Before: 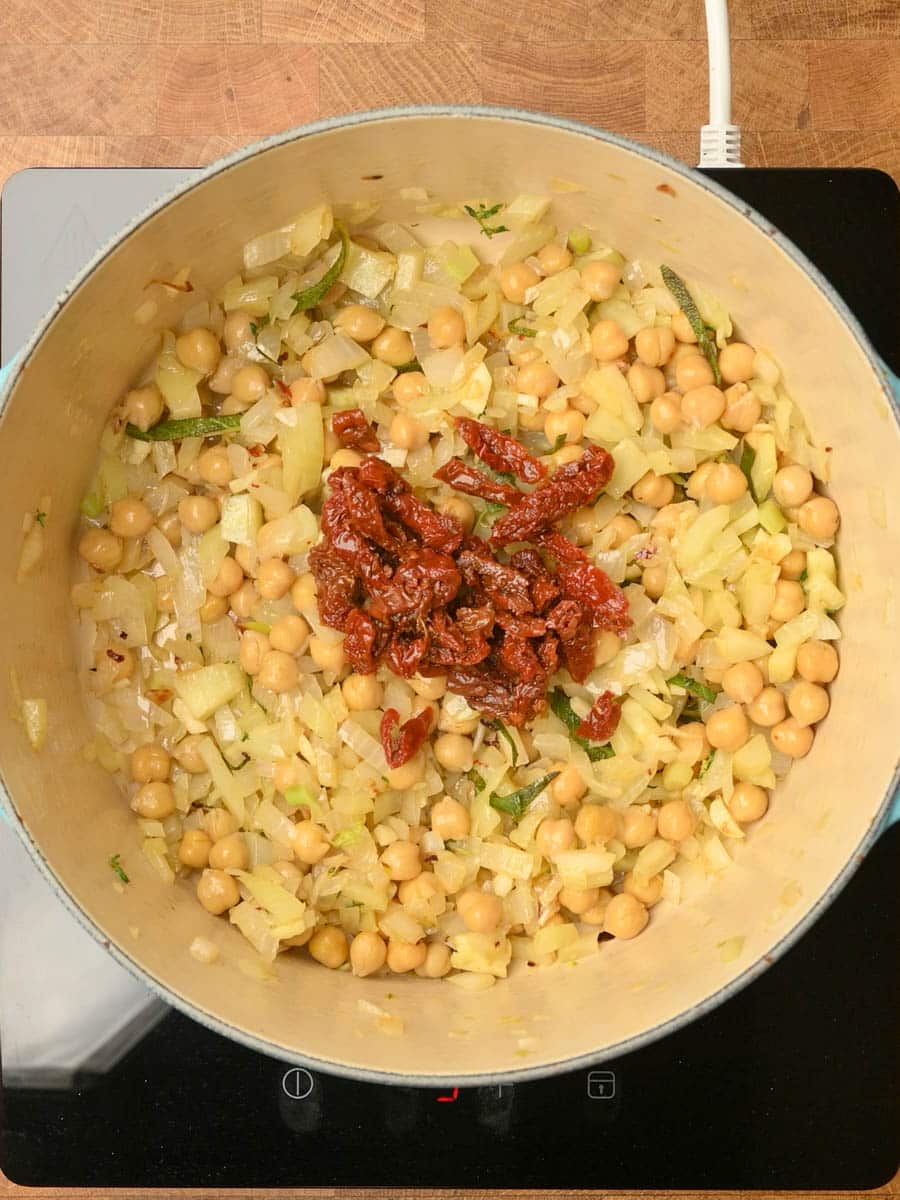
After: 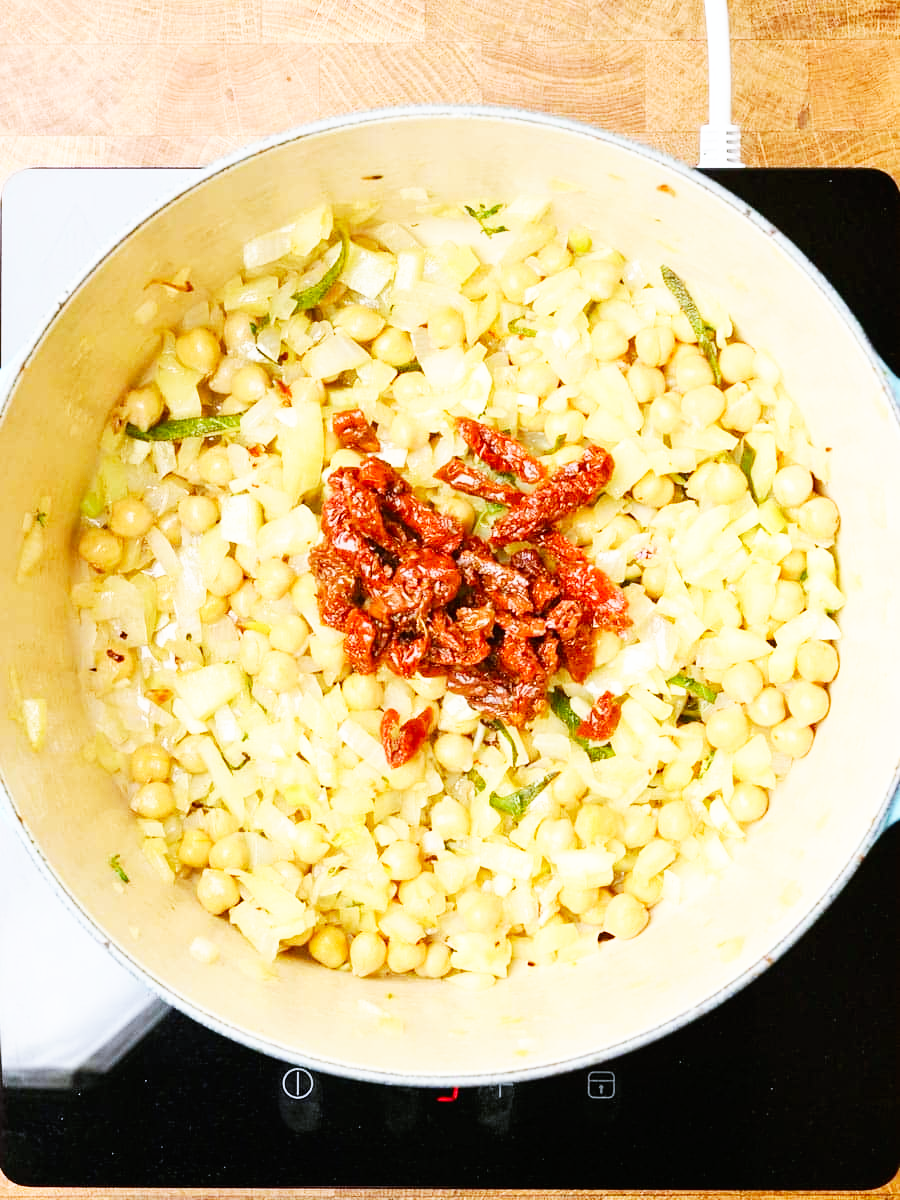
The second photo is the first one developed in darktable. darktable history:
white balance: red 0.948, green 1.02, blue 1.176
base curve: curves: ch0 [(0, 0) (0.007, 0.004) (0.027, 0.03) (0.046, 0.07) (0.207, 0.54) (0.442, 0.872) (0.673, 0.972) (1, 1)], preserve colors none
